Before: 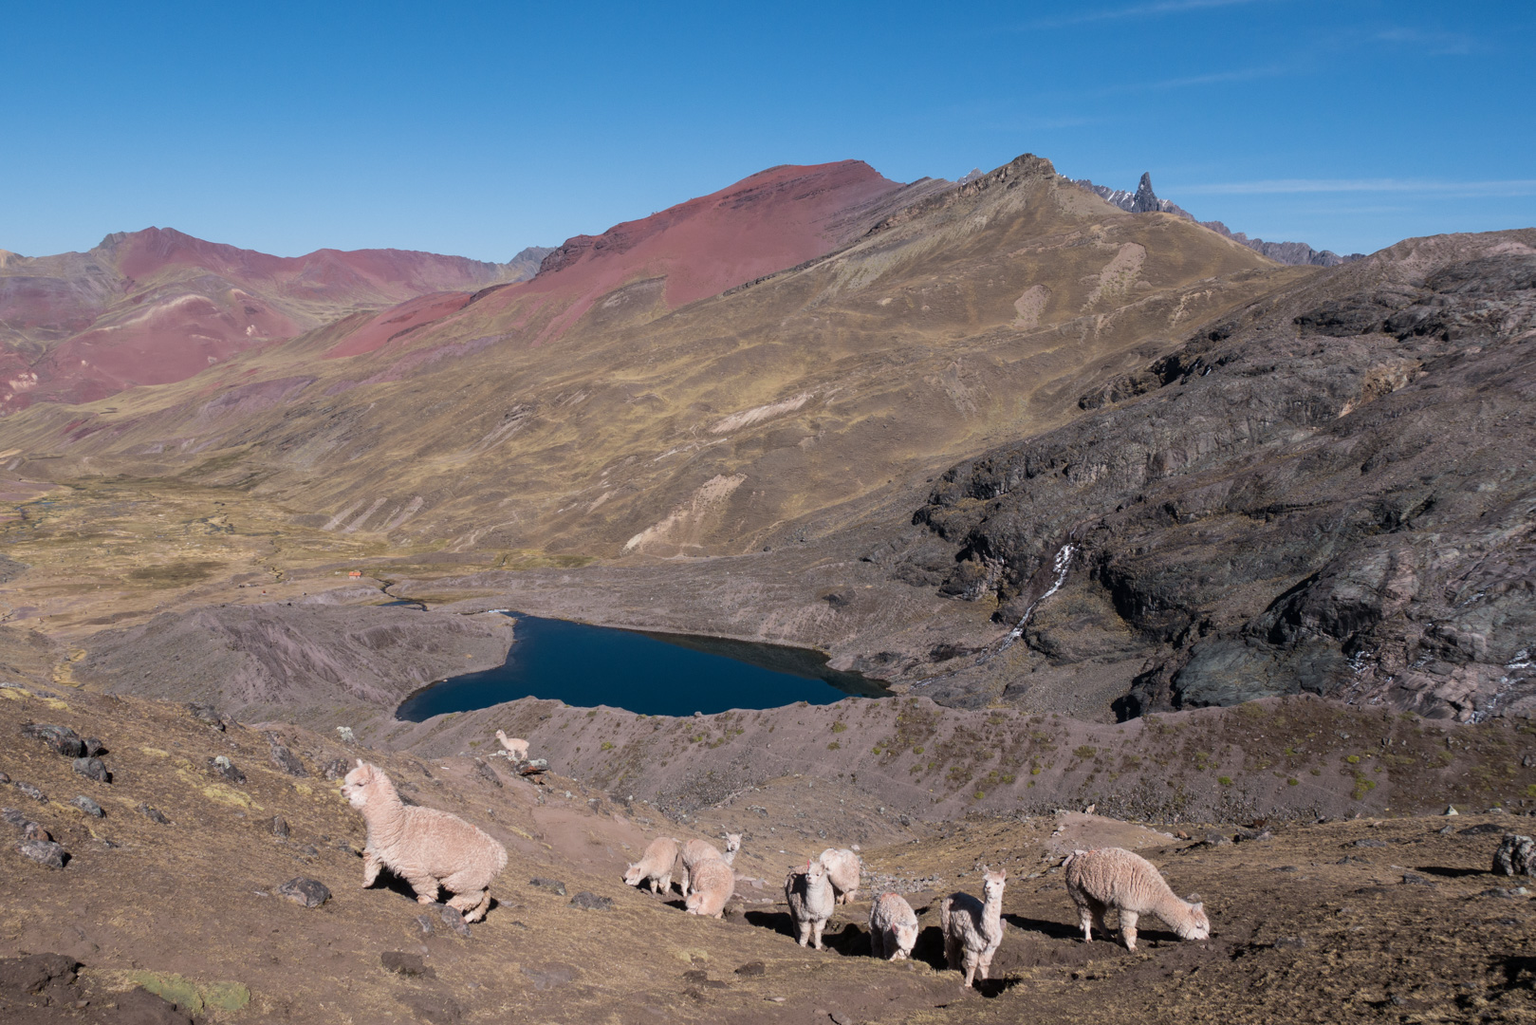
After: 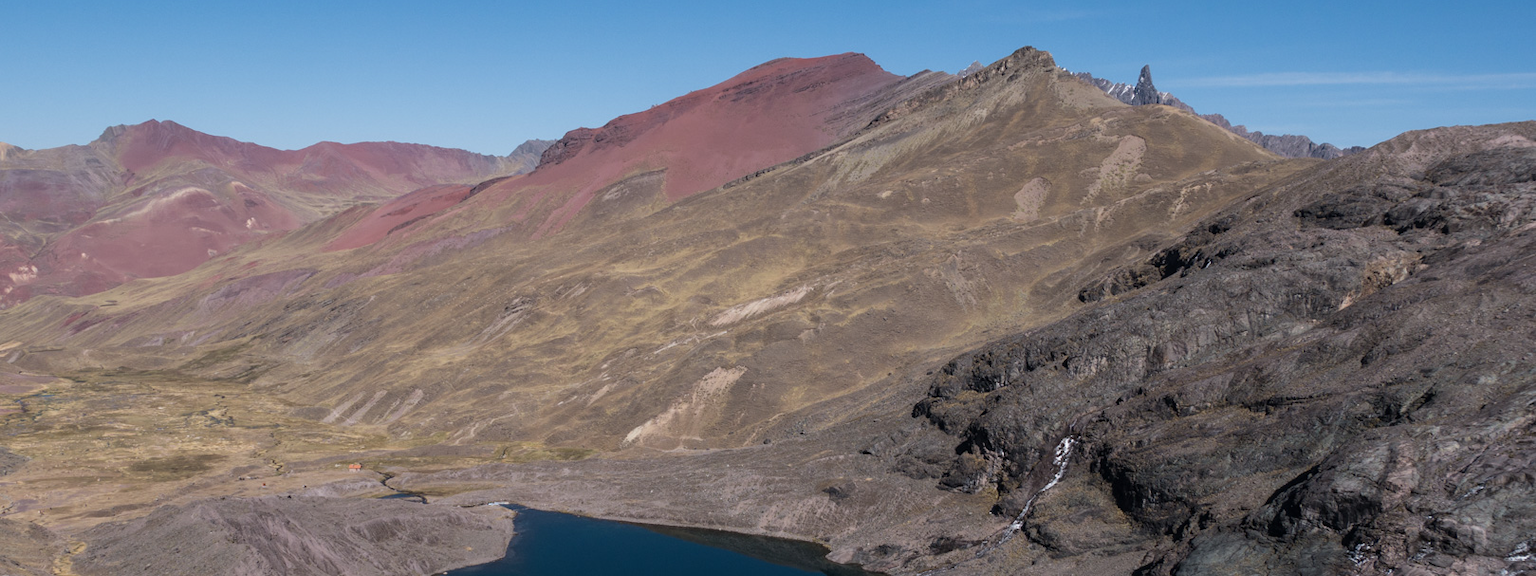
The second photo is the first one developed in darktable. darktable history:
contrast brightness saturation: contrast 0.006, saturation -0.065
crop and rotate: top 10.513%, bottom 33.179%
